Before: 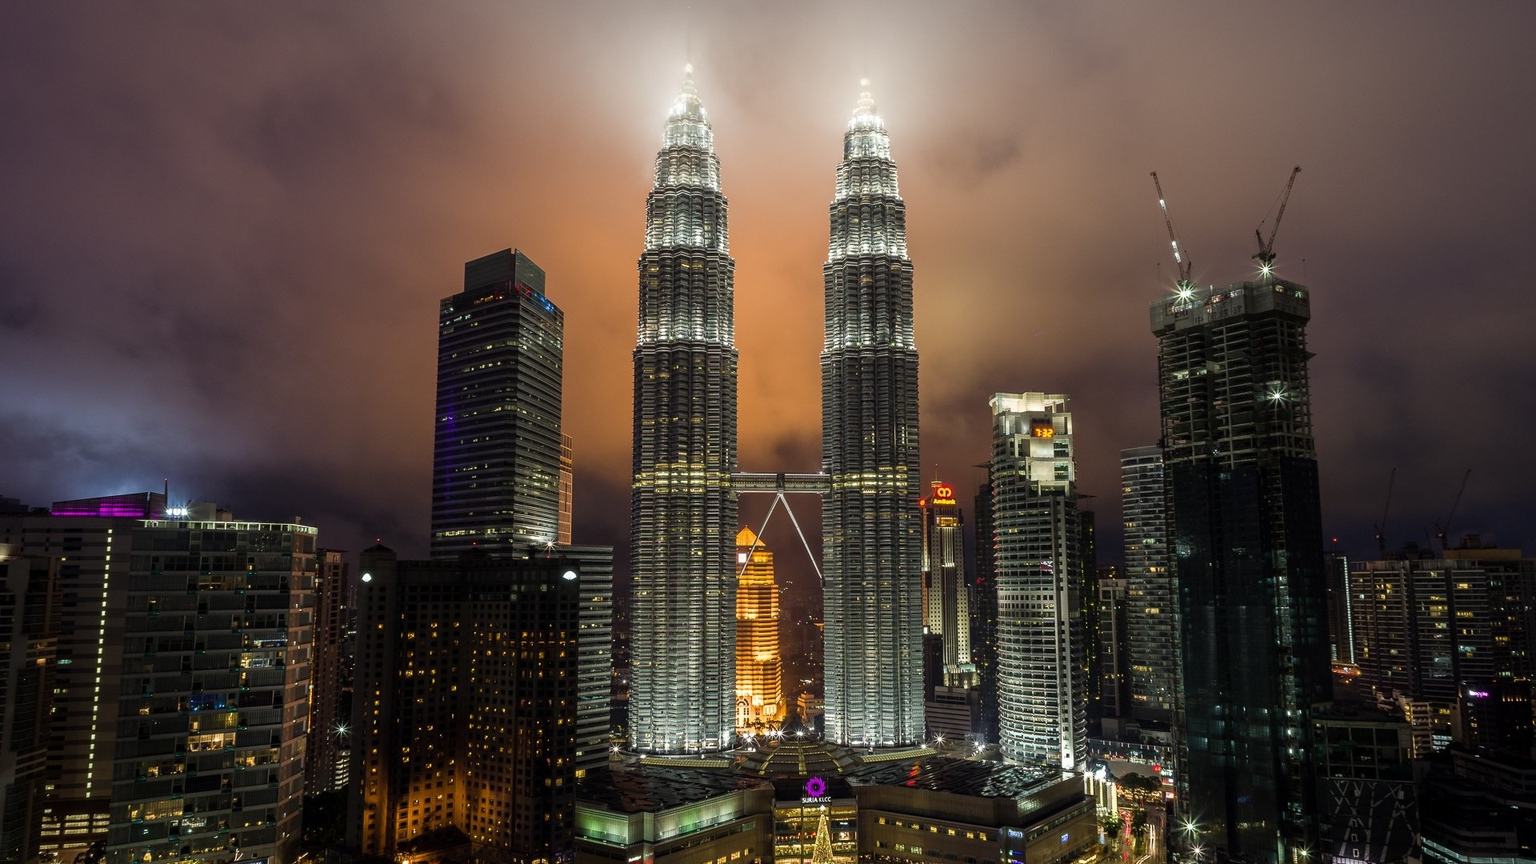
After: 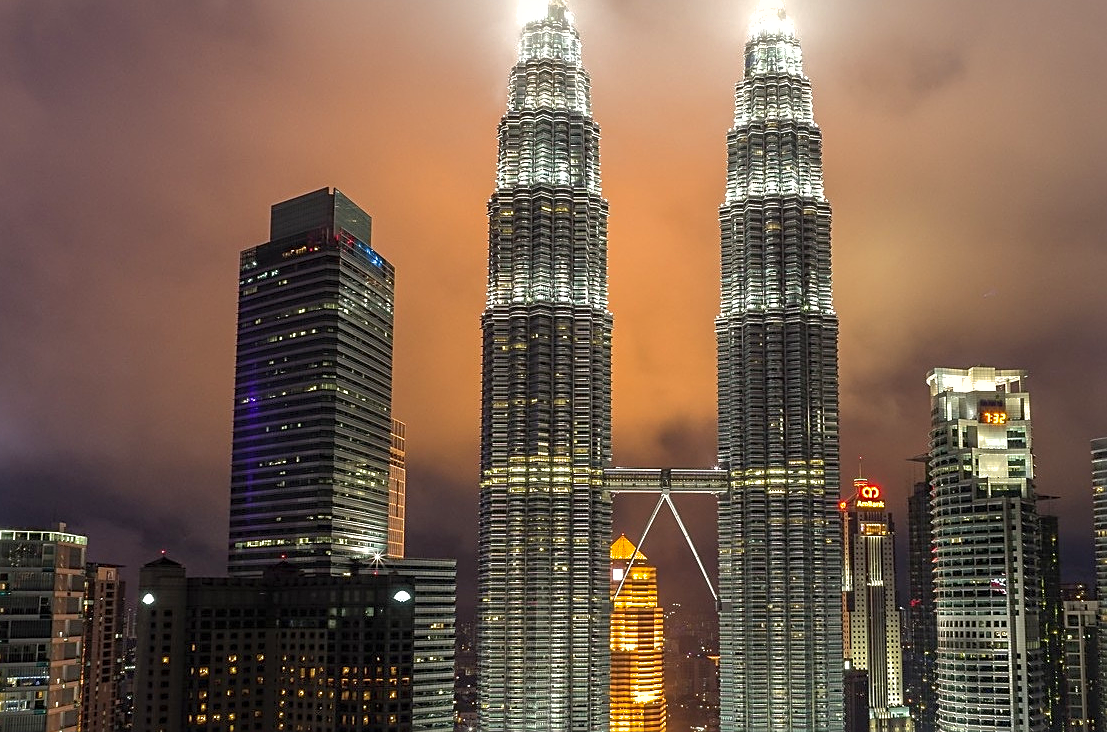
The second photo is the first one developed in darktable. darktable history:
shadows and highlights: shadows 39.78, highlights -59.7
sharpen: on, module defaults
exposure: black level correction 0, exposure 0.498 EV, compensate highlight preservation false
crop: left 16.197%, top 11.431%, right 26.101%, bottom 20.737%
